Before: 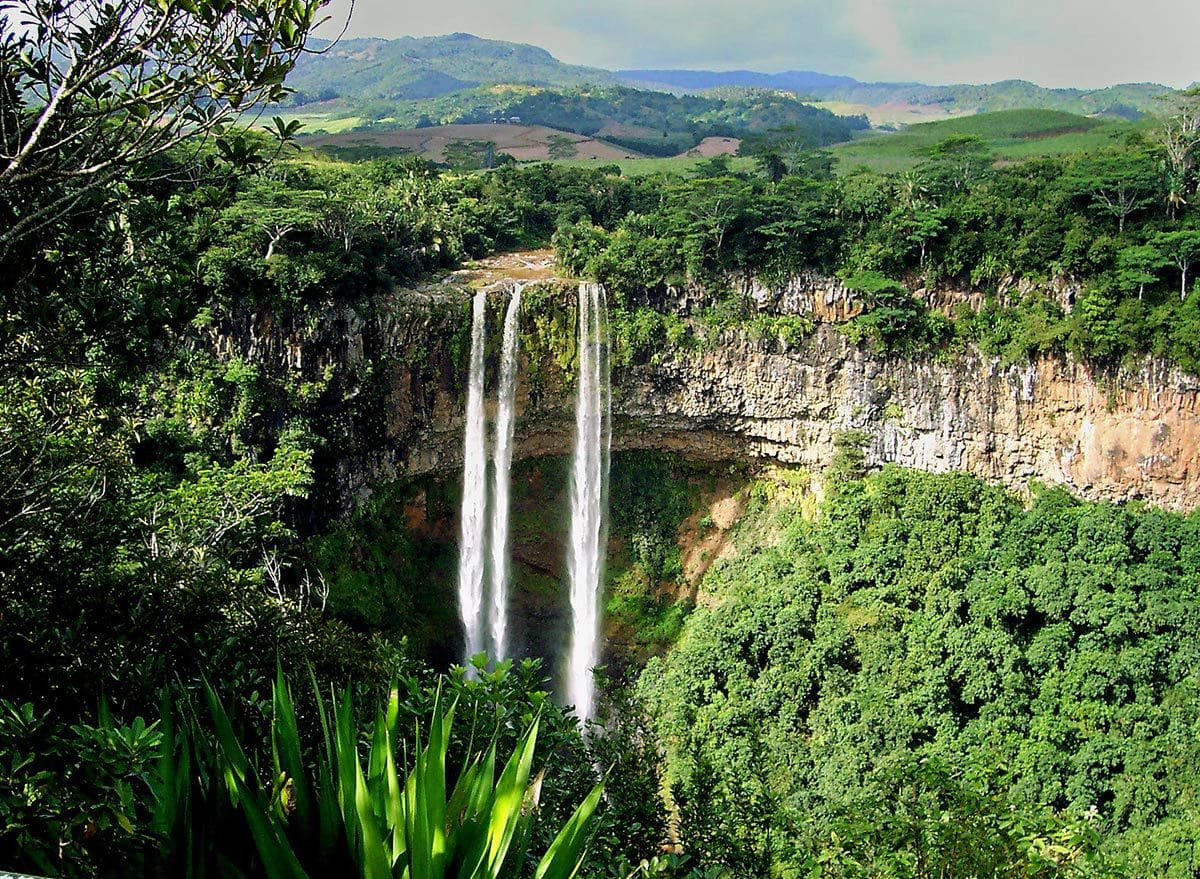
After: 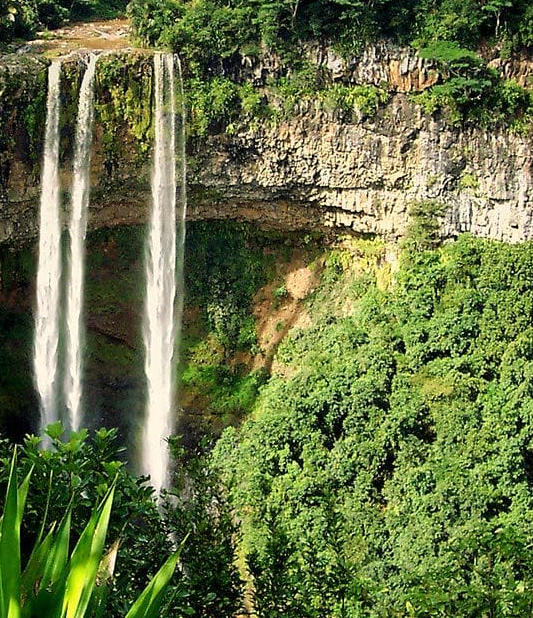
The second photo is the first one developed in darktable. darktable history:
crop: left 35.432%, top 26.233%, right 20.145%, bottom 3.432%
white balance: red 1.029, blue 0.92
